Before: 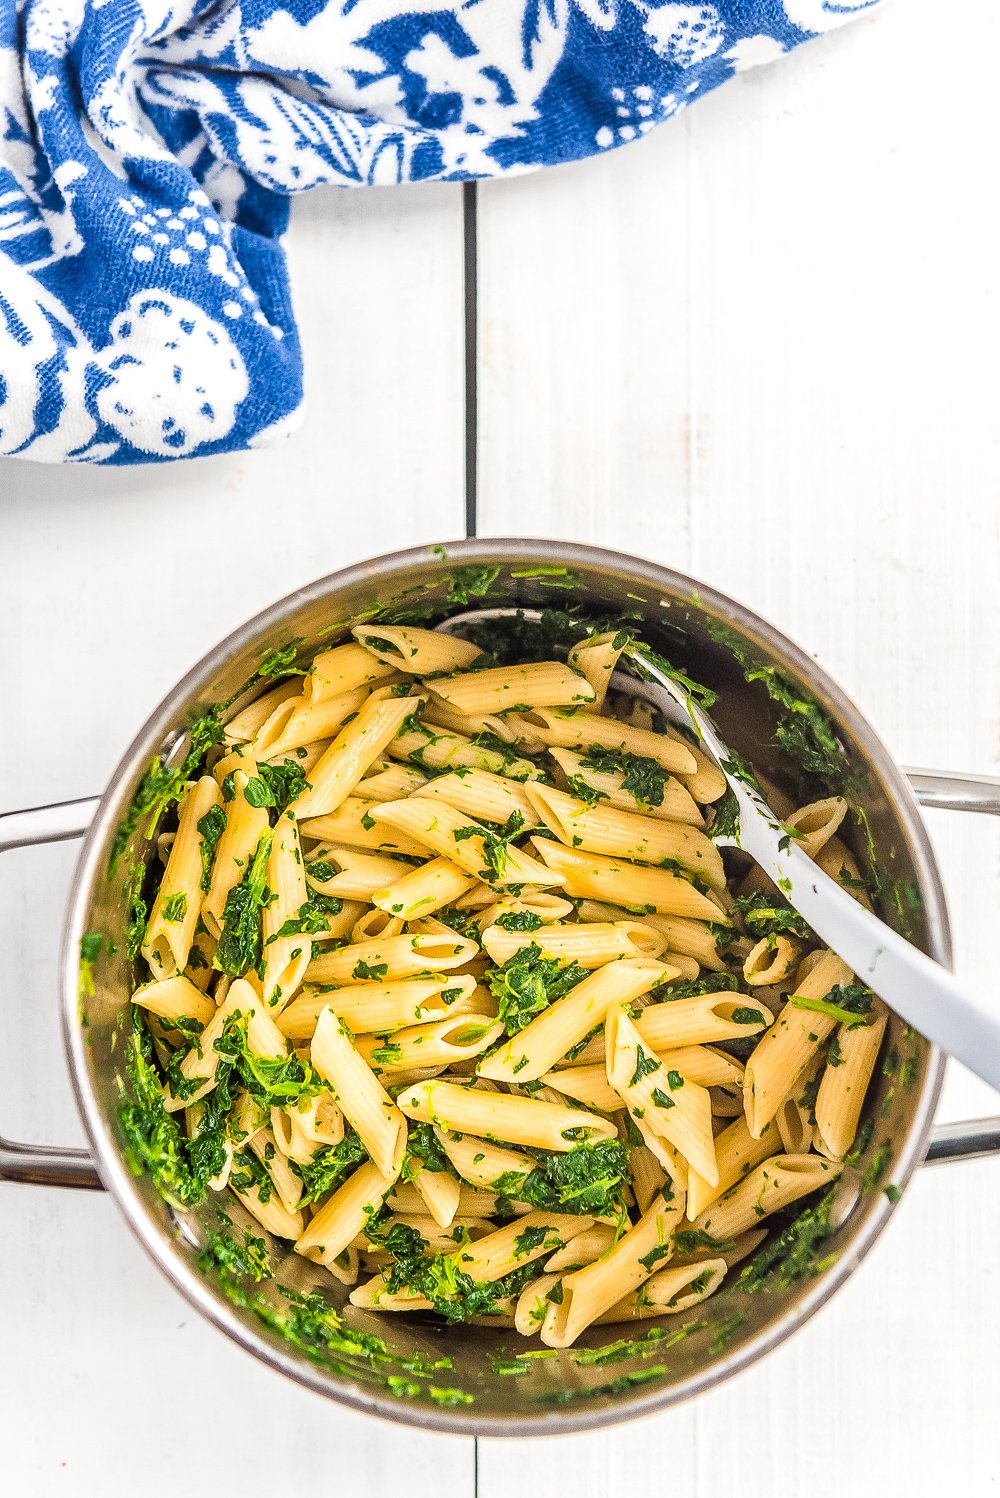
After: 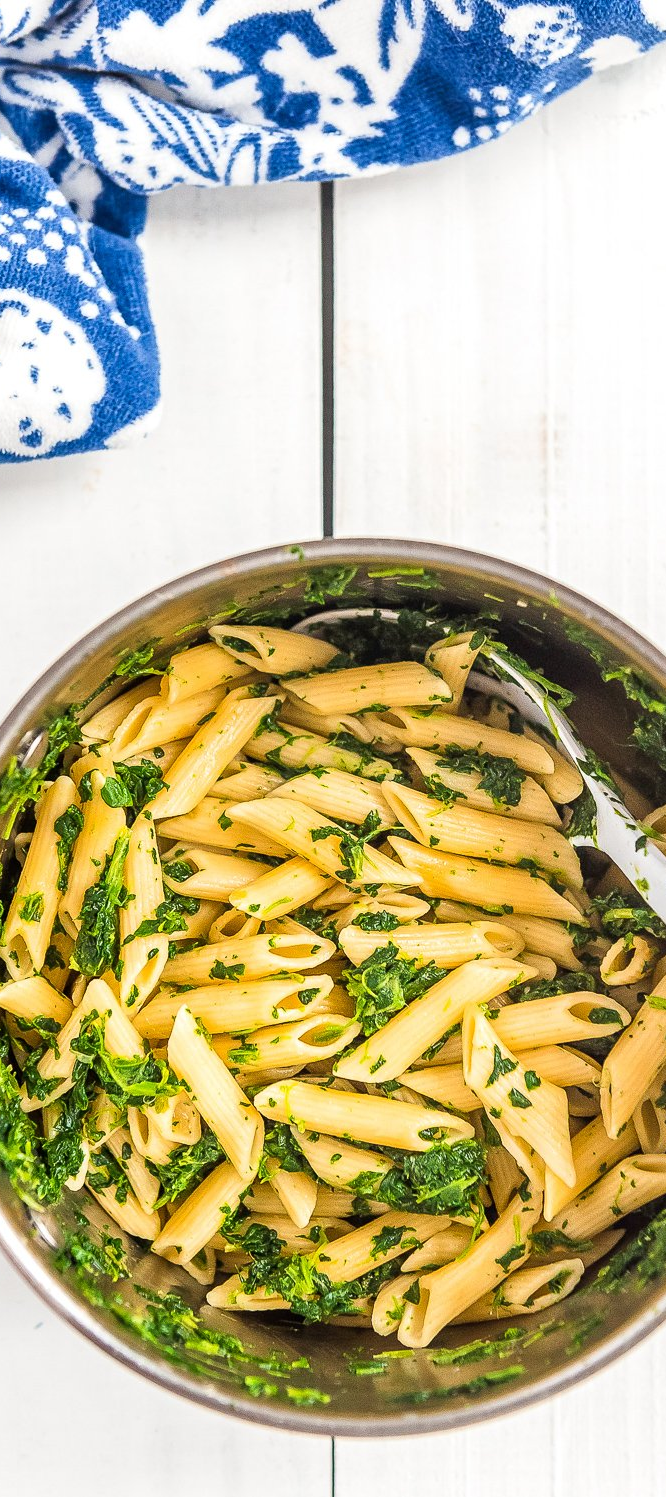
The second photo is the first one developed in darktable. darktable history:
crop and rotate: left 14.396%, right 18.935%
